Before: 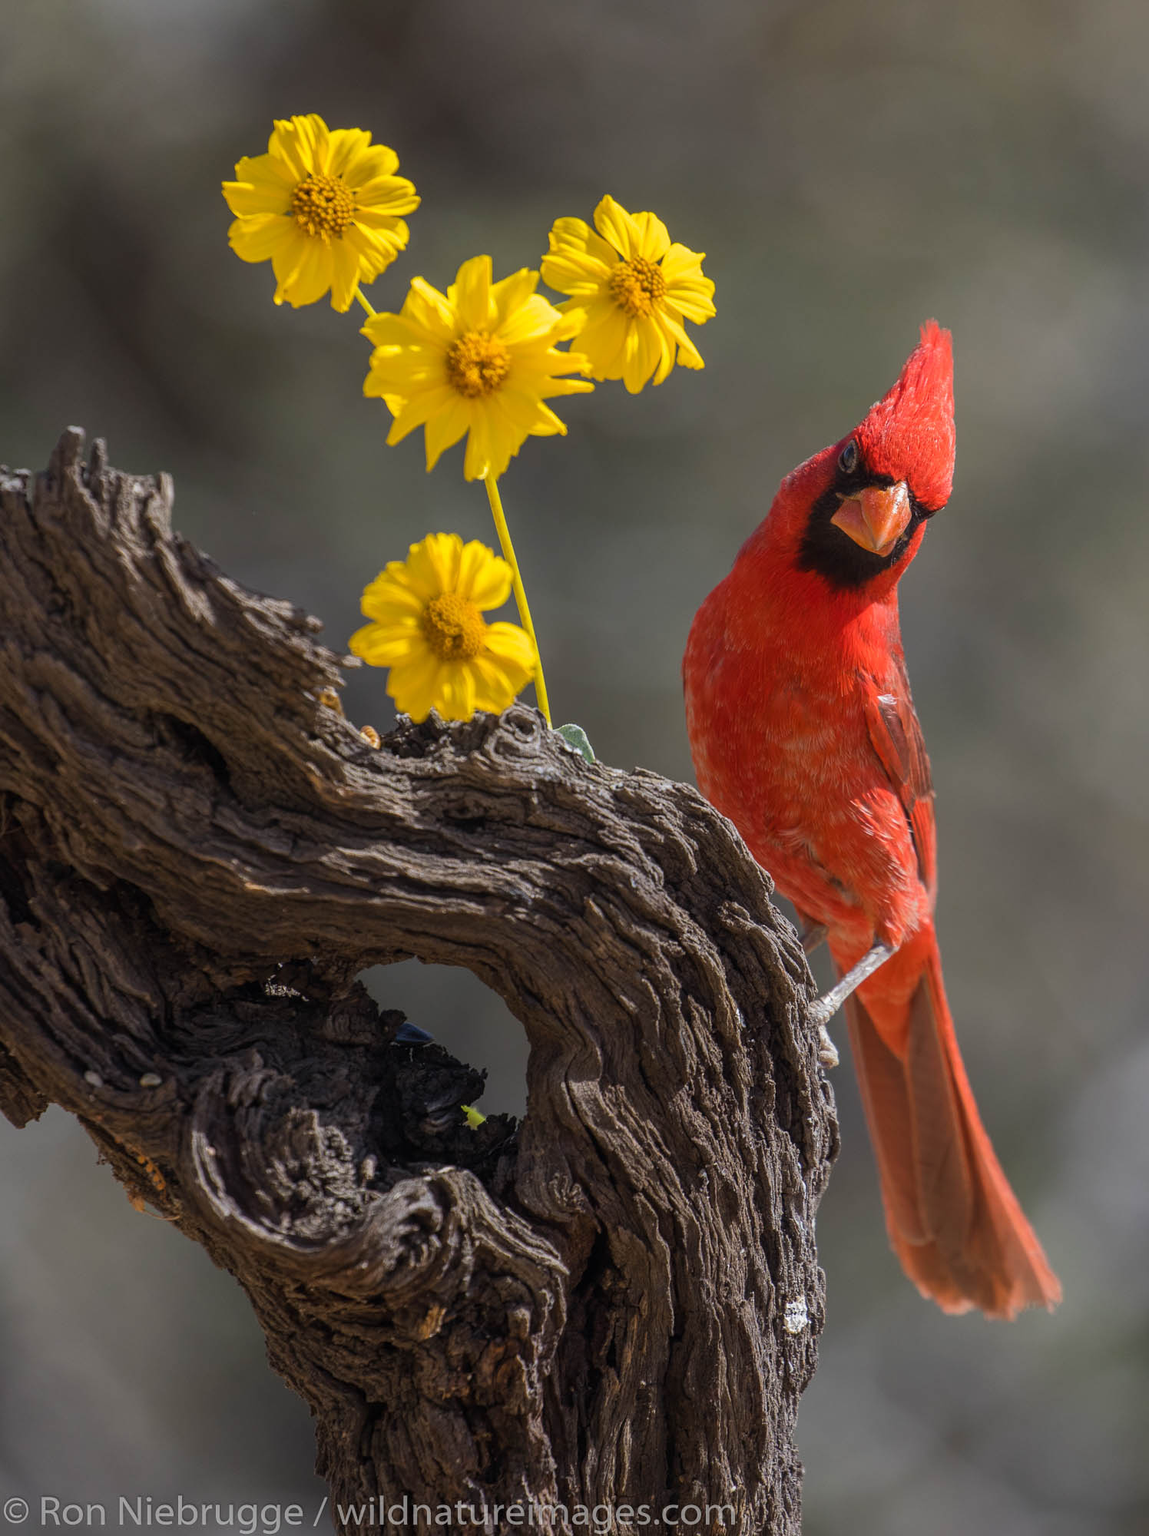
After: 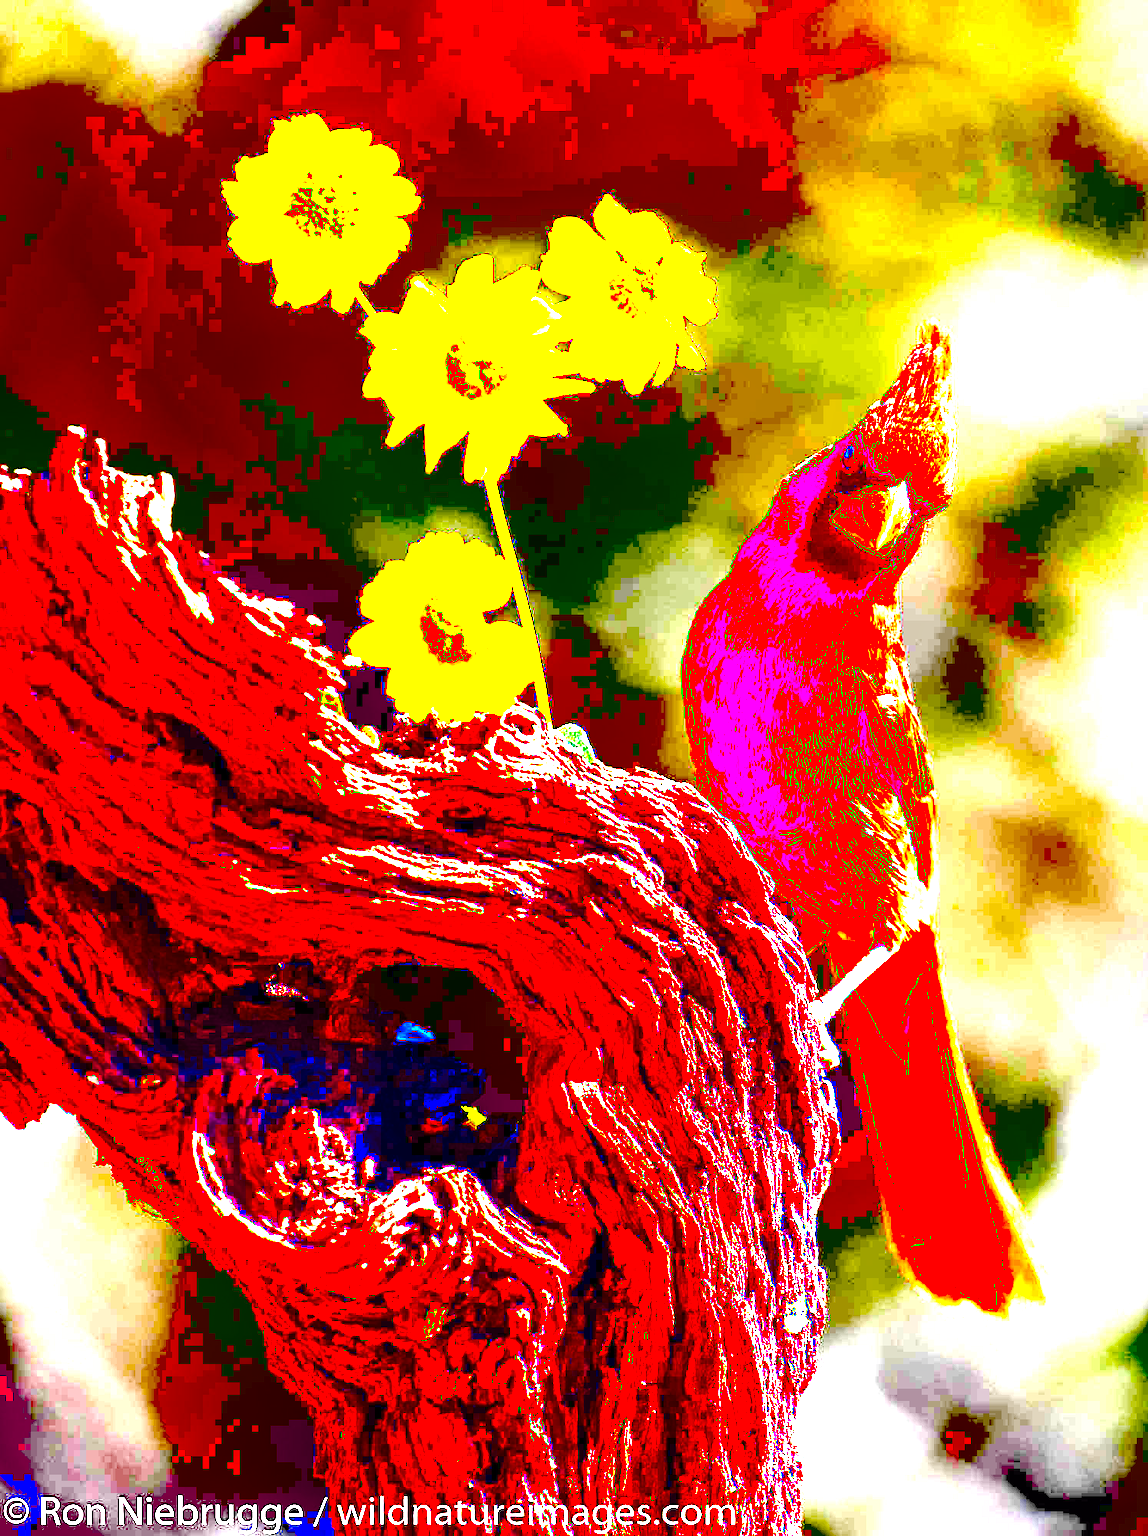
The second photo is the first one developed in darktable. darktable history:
exposure: black level correction 0.1, exposure 2.907 EV, compensate exposure bias true, compensate highlight preservation false
contrast brightness saturation: contrast 0.05
local contrast: mode bilateral grid, contrast 15, coarseness 37, detail 105%, midtone range 0.2
